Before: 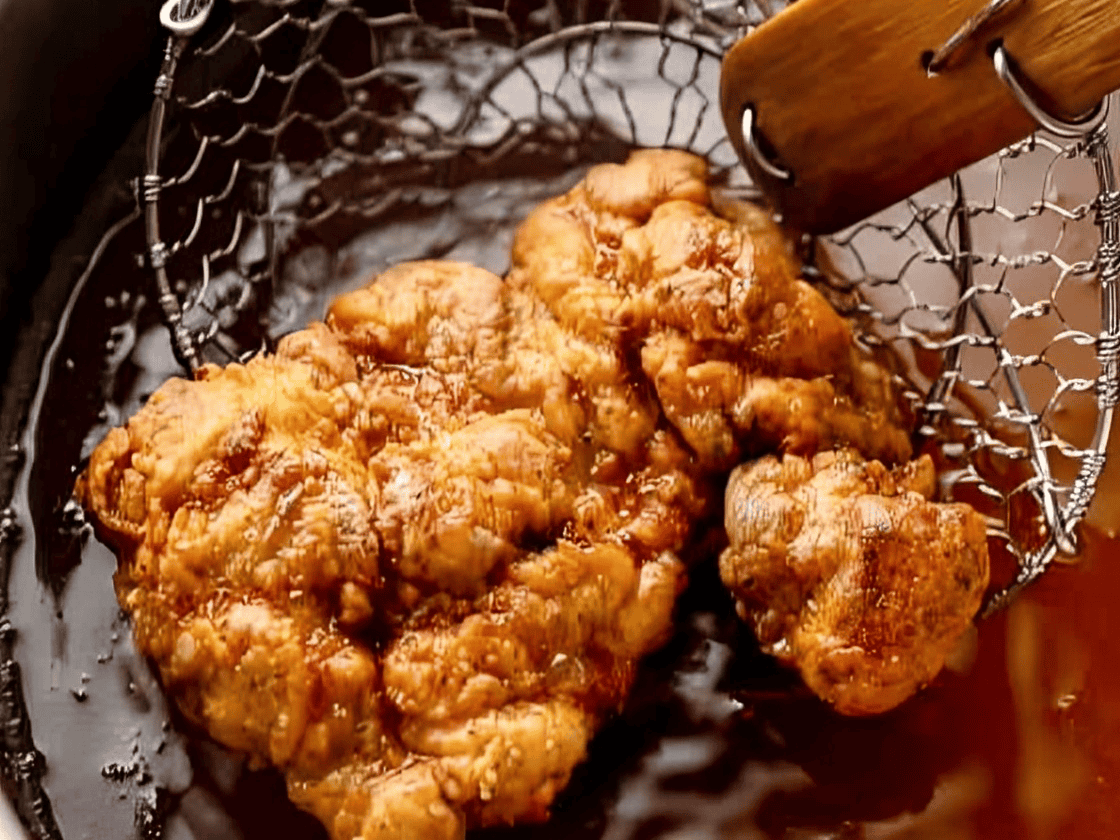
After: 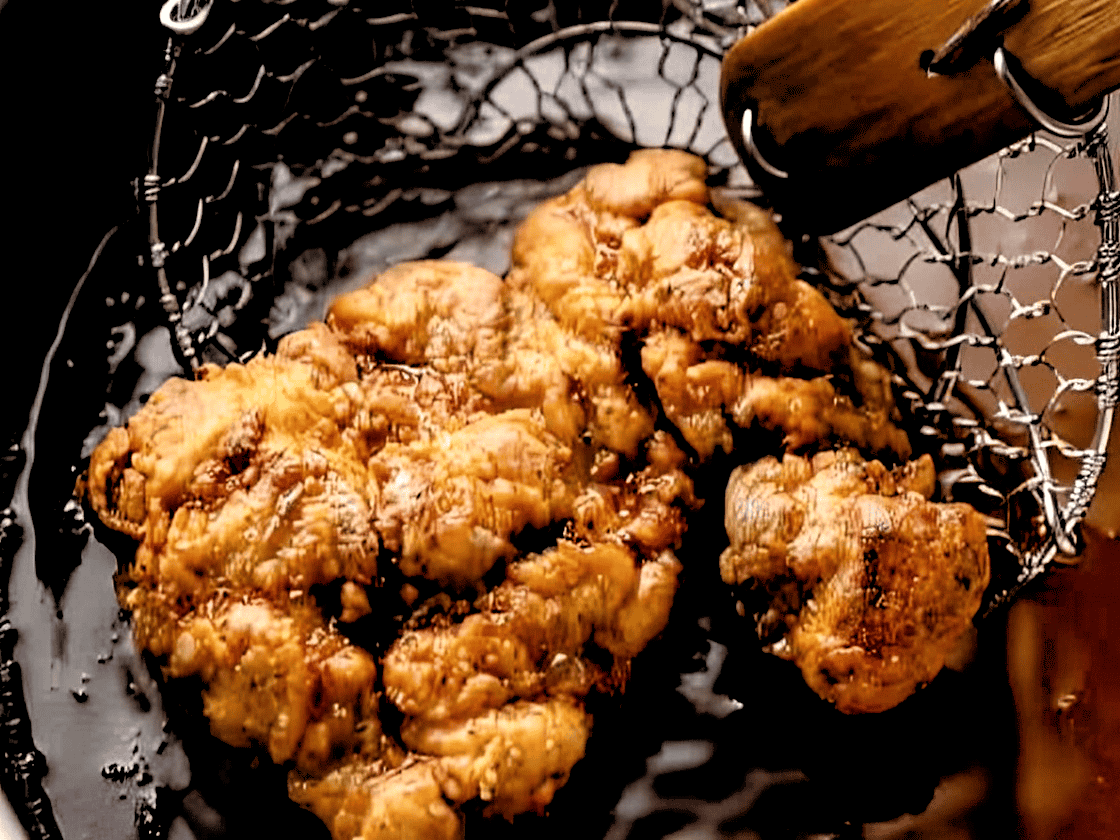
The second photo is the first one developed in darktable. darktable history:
rgb levels: levels [[0.034, 0.472, 0.904], [0, 0.5, 1], [0, 0.5, 1]]
